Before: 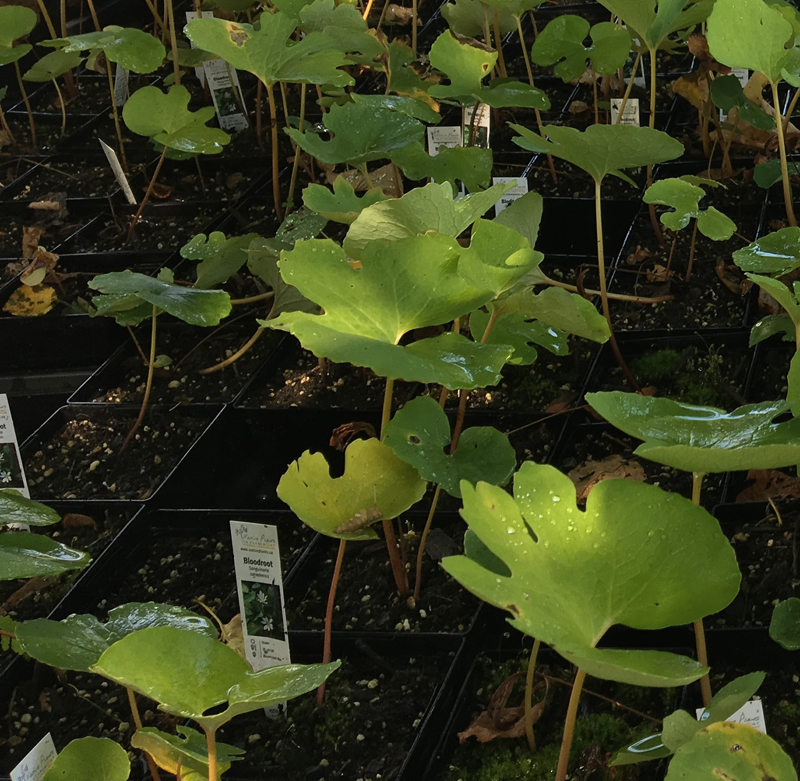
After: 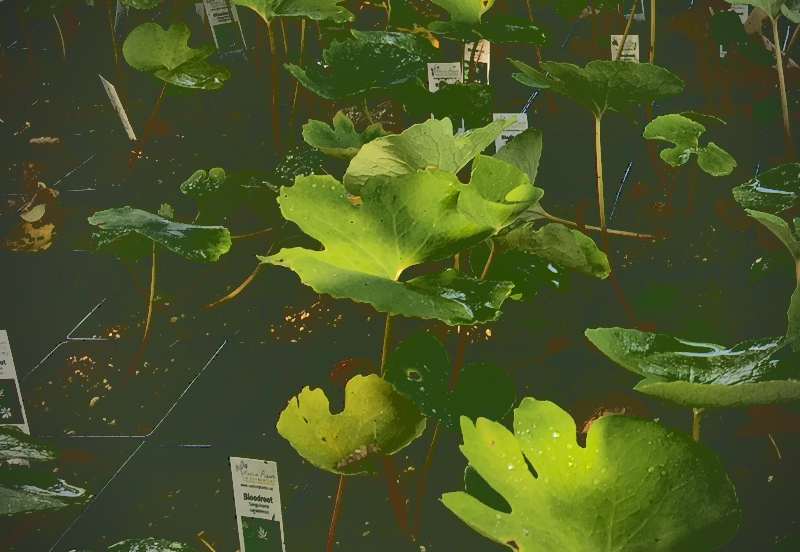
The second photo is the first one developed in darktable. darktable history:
crop and rotate: top 8.293%, bottom 20.996%
shadows and highlights: on, module defaults
base curve: curves: ch0 [(0.065, 0.026) (0.236, 0.358) (0.53, 0.546) (0.777, 0.841) (0.924, 0.992)], preserve colors average RGB
vignetting: on, module defaults
color correction: highlights a* 4.02, highlights b* 4.98, shadows a* -7.55, shadows b* 4.98
